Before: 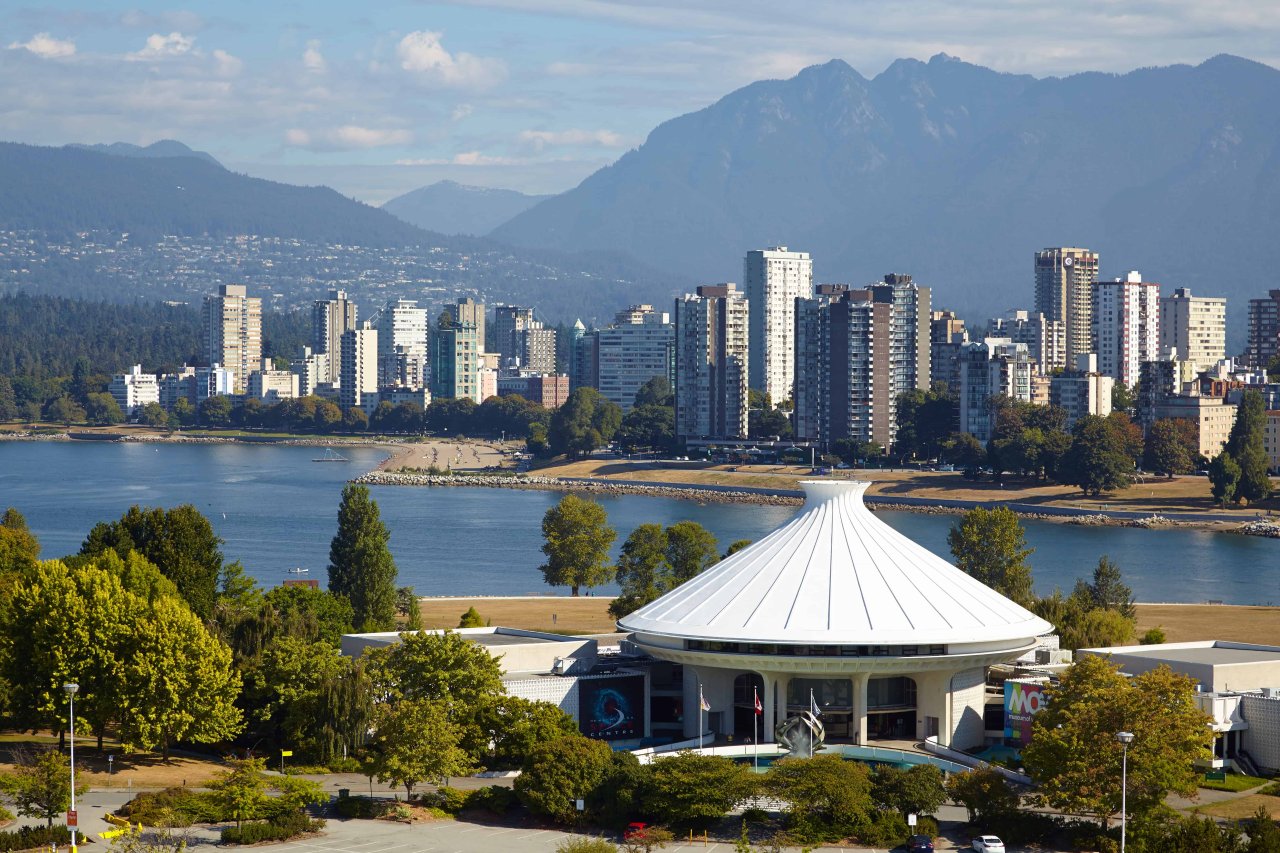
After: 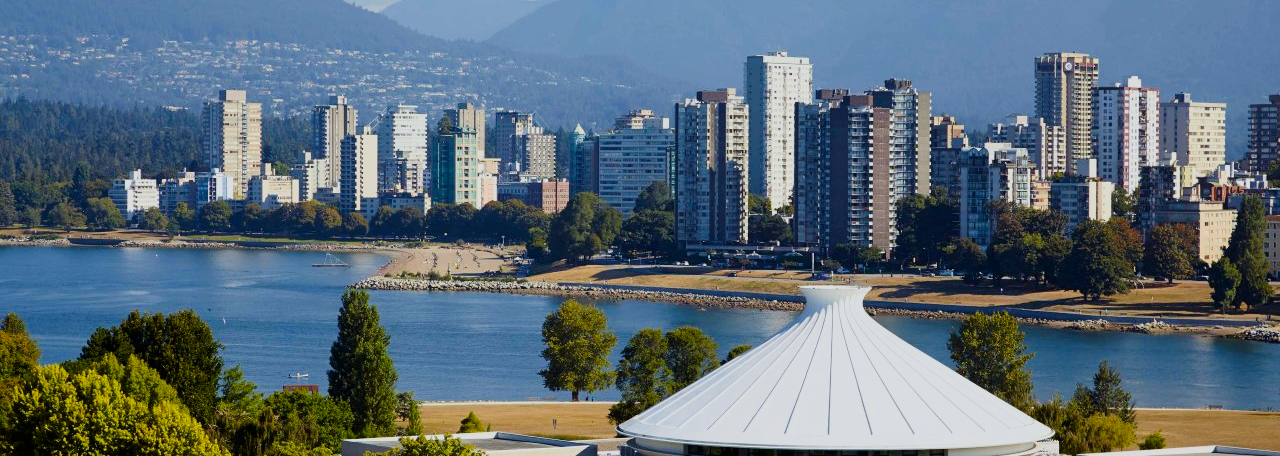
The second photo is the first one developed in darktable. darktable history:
tone equalizer: on, module defaults
contrast brightness saturation: contrast 0.16, saturation 0.32
white balance: red 0.982, blue 1.018
filmic rgb: black relative exposure -7.65 EV, white relative exposure 4.56 EV, hardness 3.61
crop and rotate: top 23.043%, bottom 23.437%
